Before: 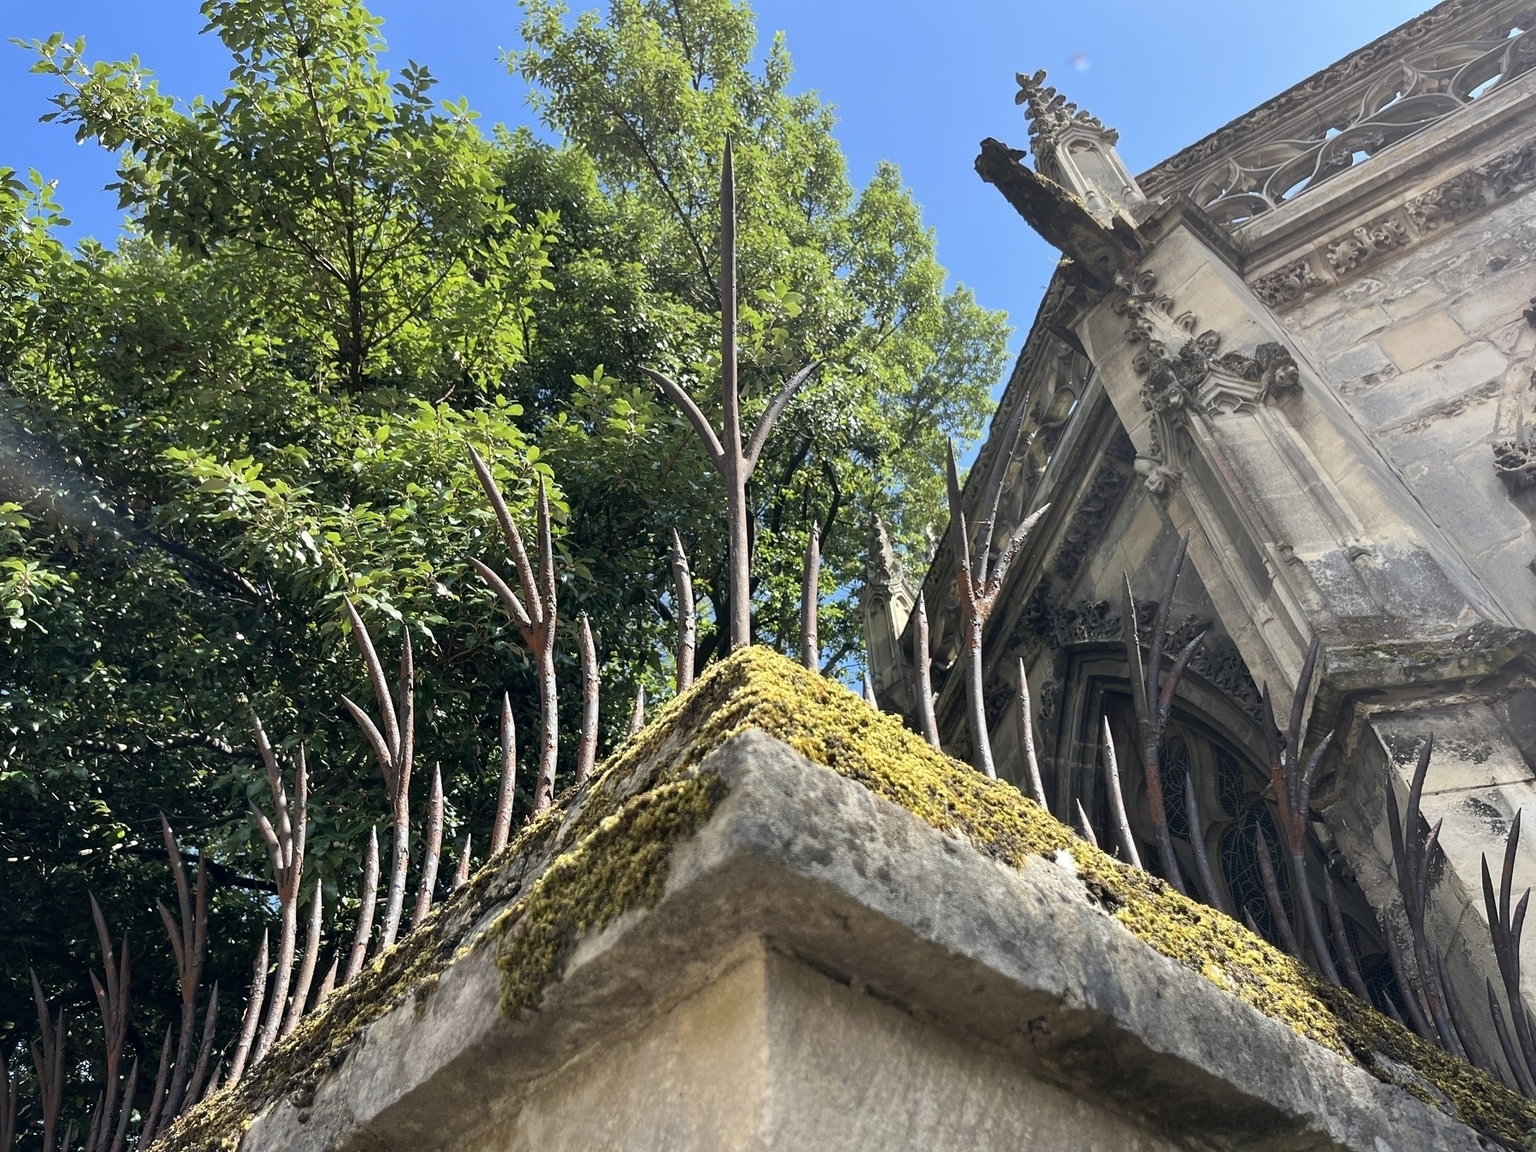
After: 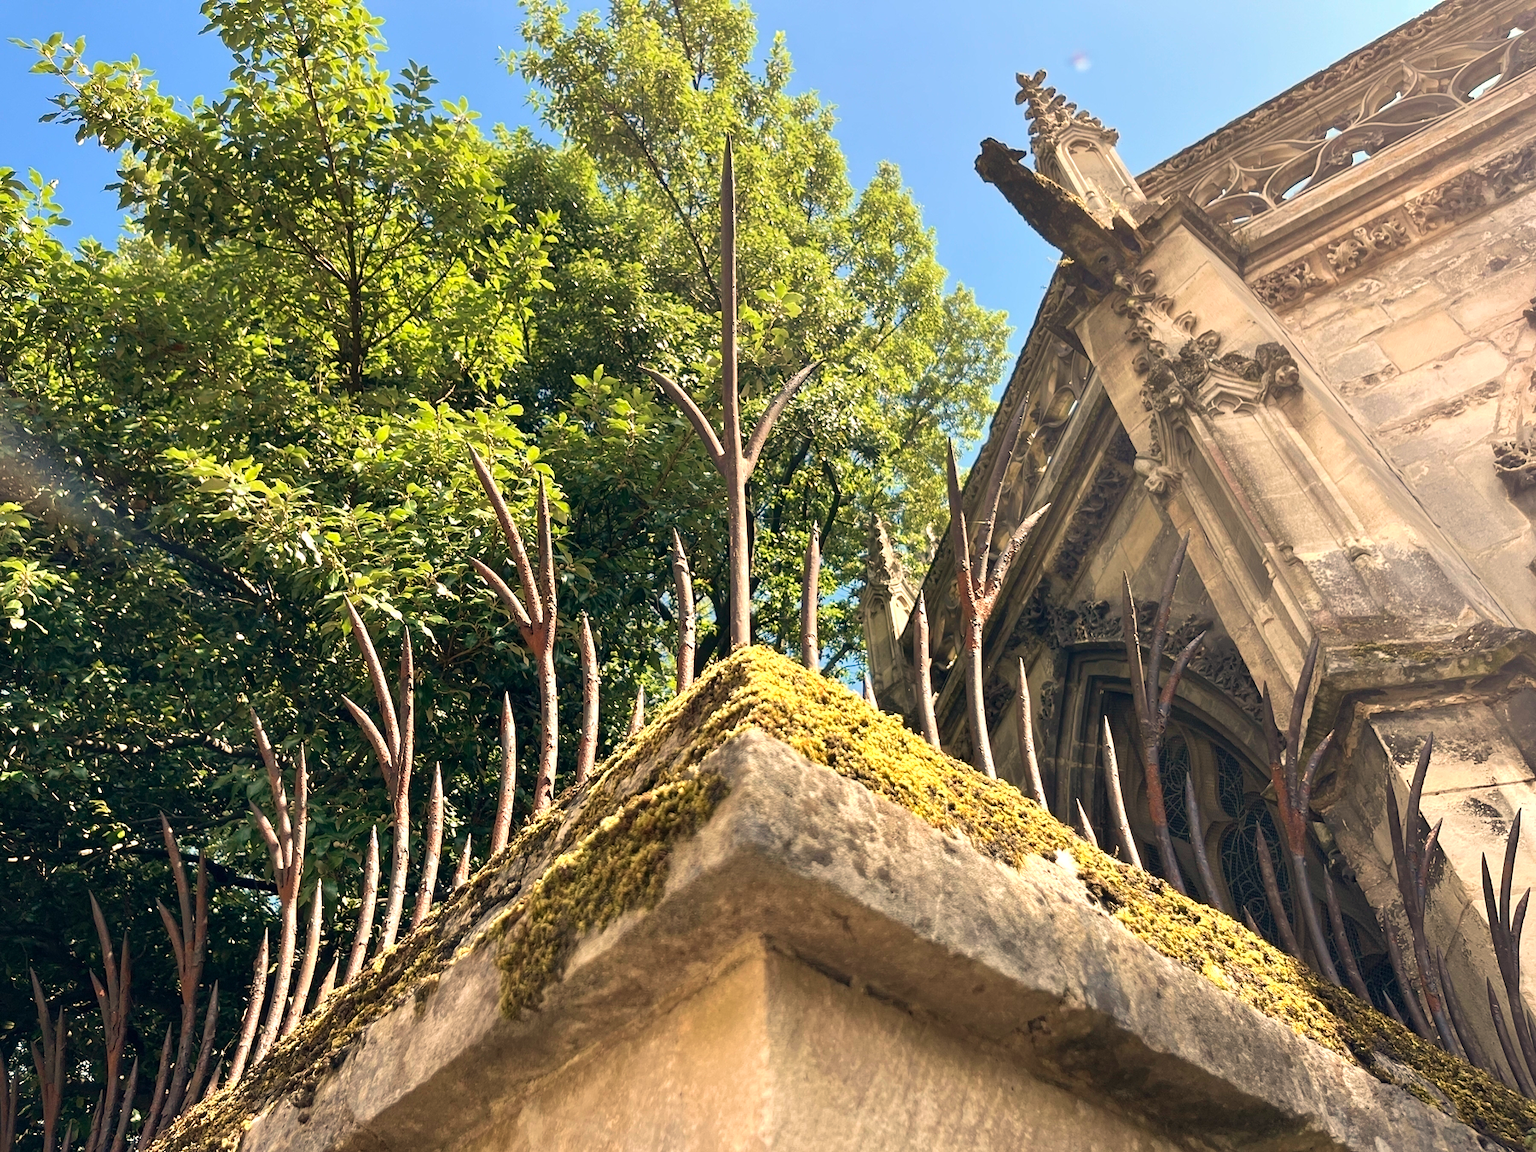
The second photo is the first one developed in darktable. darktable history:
color calibration: illuminant as shot in camera, x 0.358, y 0.373, temperature 4628.91 K
white balance: red 1.123, blue 0.83
color balance rgb: on, module defaults
velvia: on, module defaults
exposure: black level correction 0, exposure 0.4 EV, compensate exposure bias true, compensate highlight preservation false
